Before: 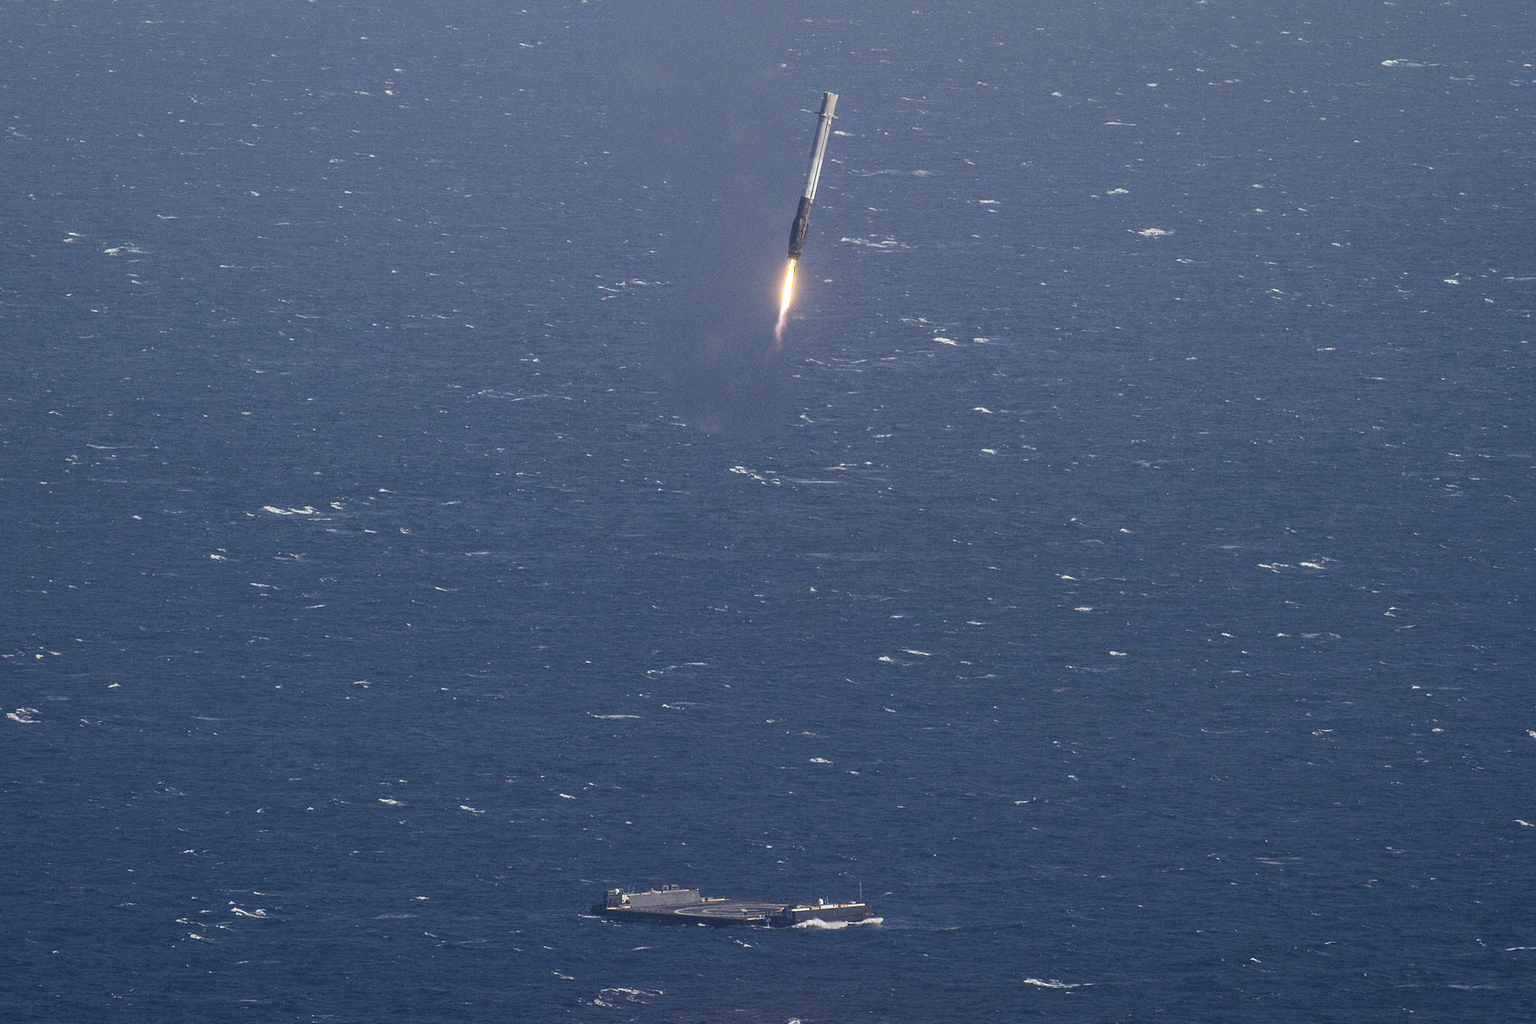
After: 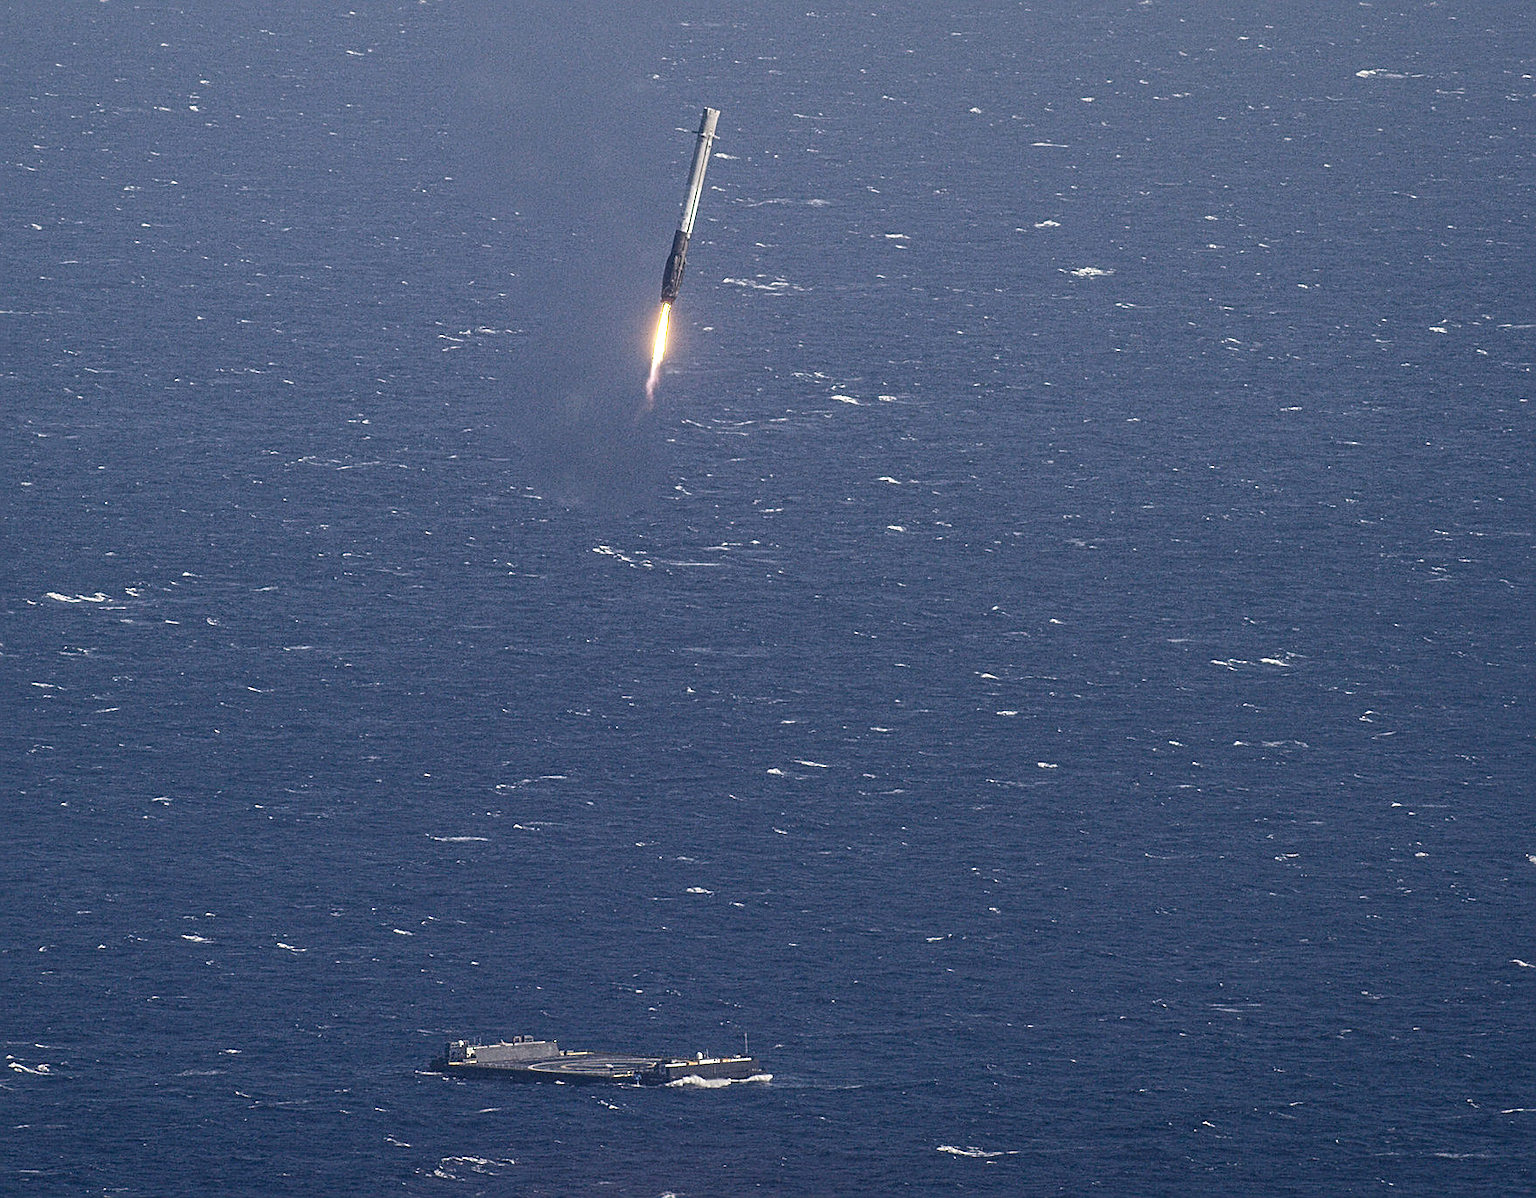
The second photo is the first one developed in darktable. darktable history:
crop and rotate: left 14.584%
sharpen: radius 2.531, amount 0.628
local contrast: on, module defaults
